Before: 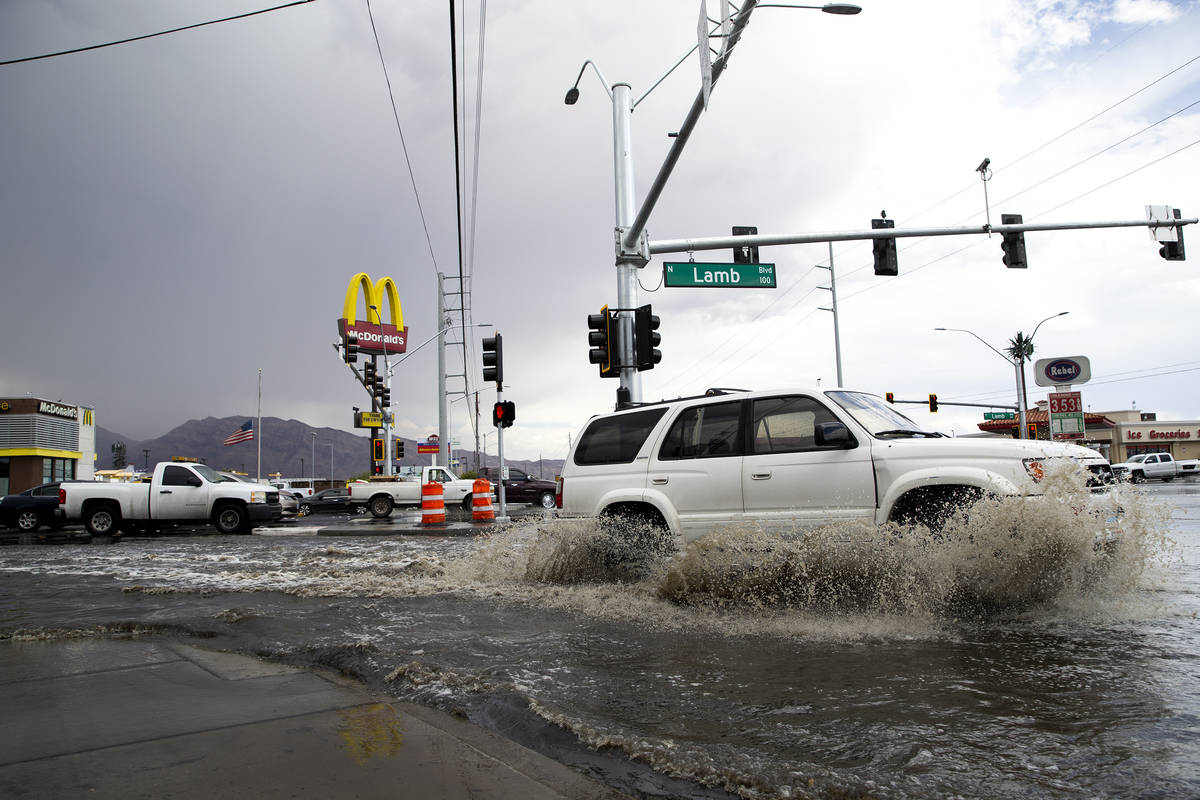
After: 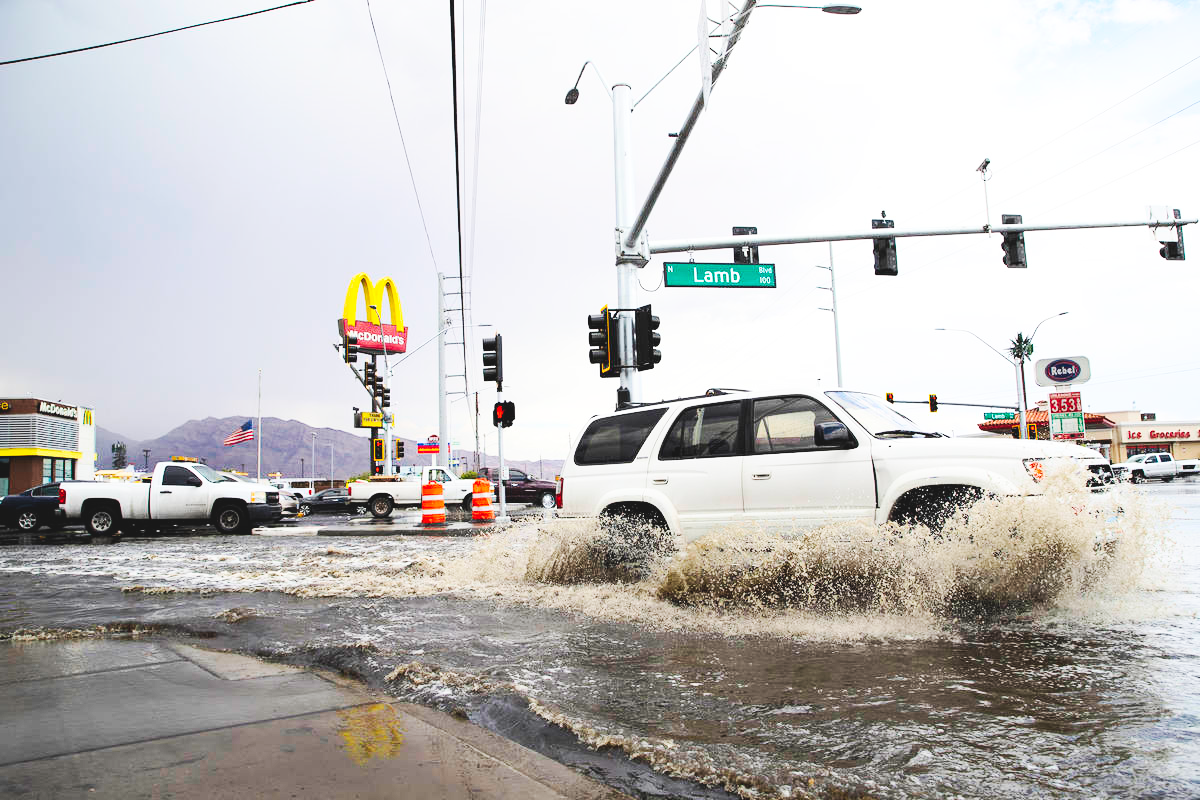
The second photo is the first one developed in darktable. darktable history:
base curve: curves: ch0 [(0, 0.007) (0.028, 0.063) (0.121, 0.311) (0.46, 0.743) (0.859, 0.957) (1, 1)], preserve colors none
contrast brightness saturation: contrast 0.198, brightness 0.16, saturation 0.228
